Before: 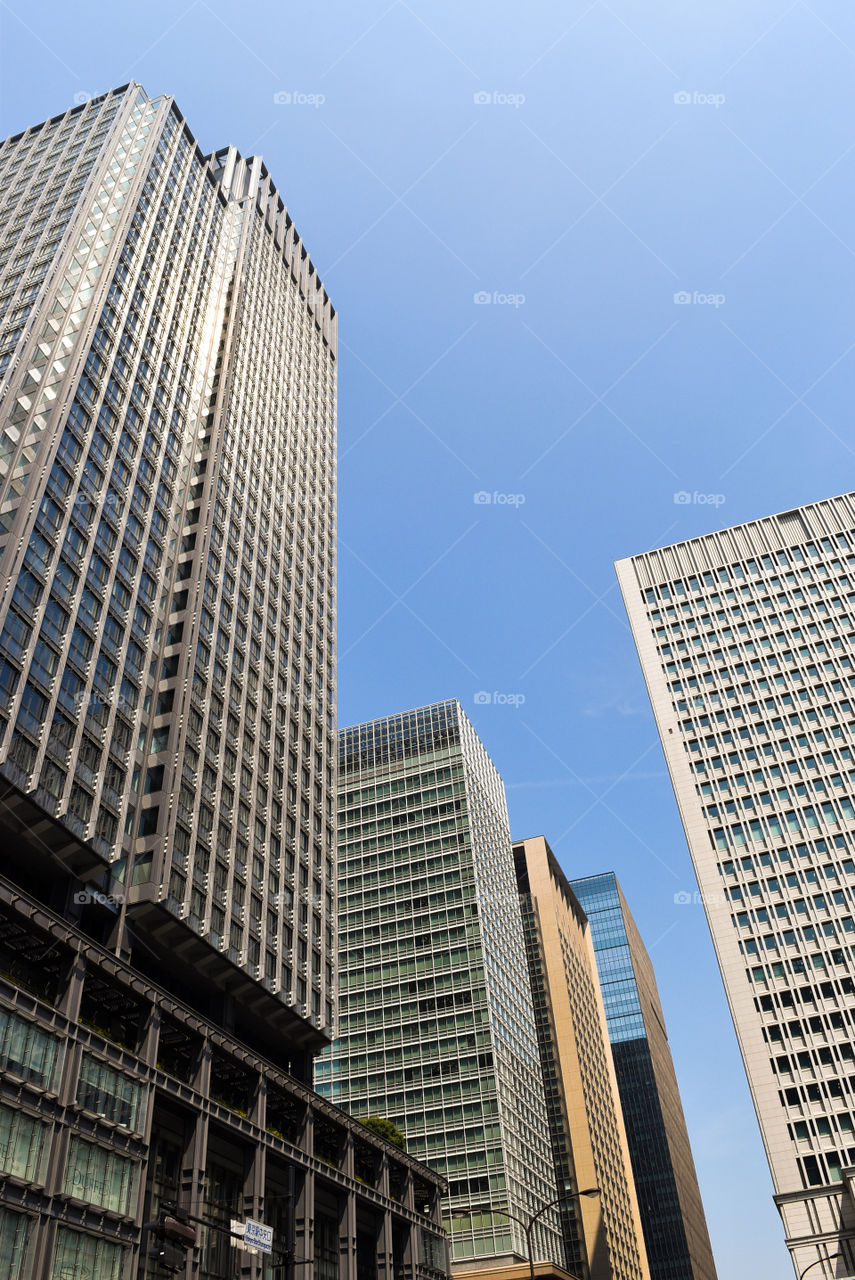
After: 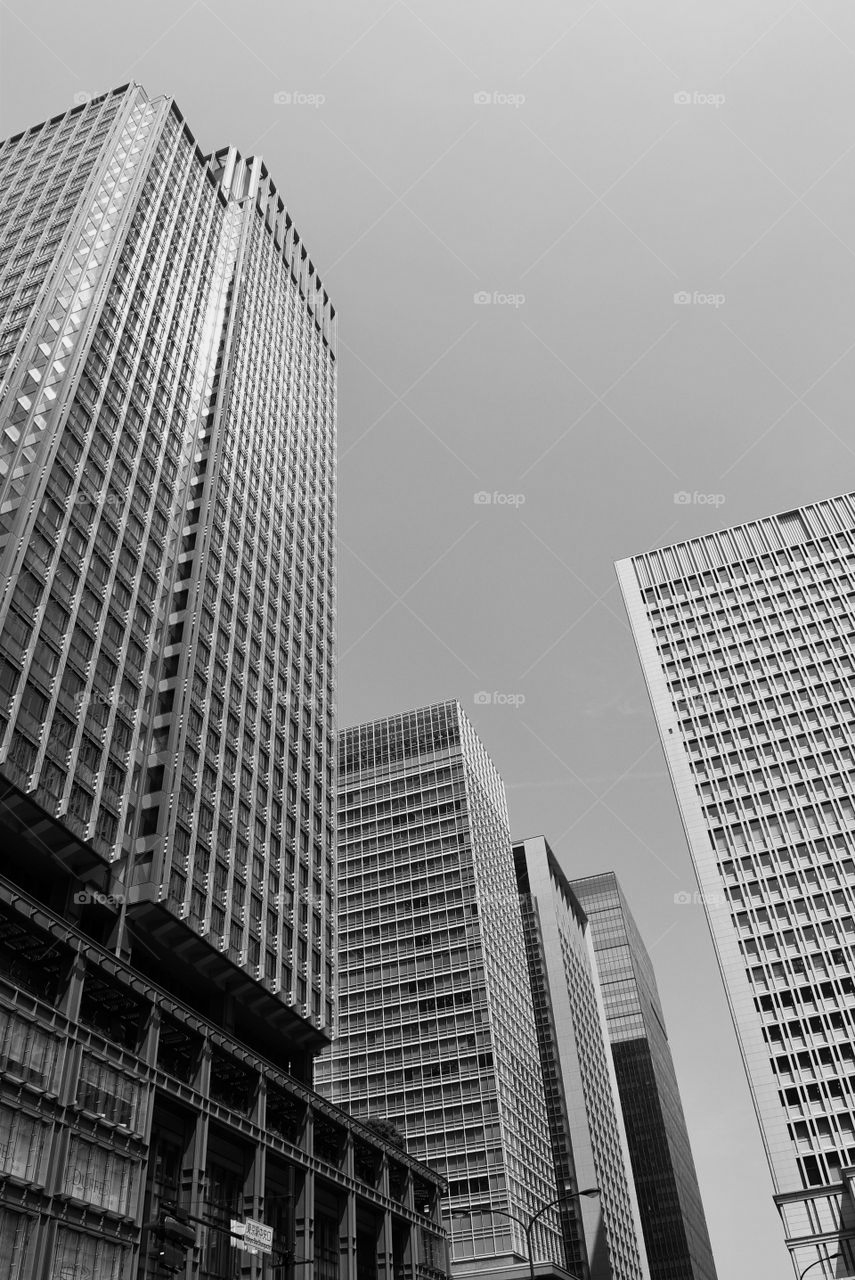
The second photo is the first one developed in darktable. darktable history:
exposure: exposure -0.116 EV, compensate exposure bias true, compensate highlight preservation false
color calibration: output gray [0.267, 0.423, 0.261, 0], illuminant same as pipeline (D50), adaptation none (bypass)
